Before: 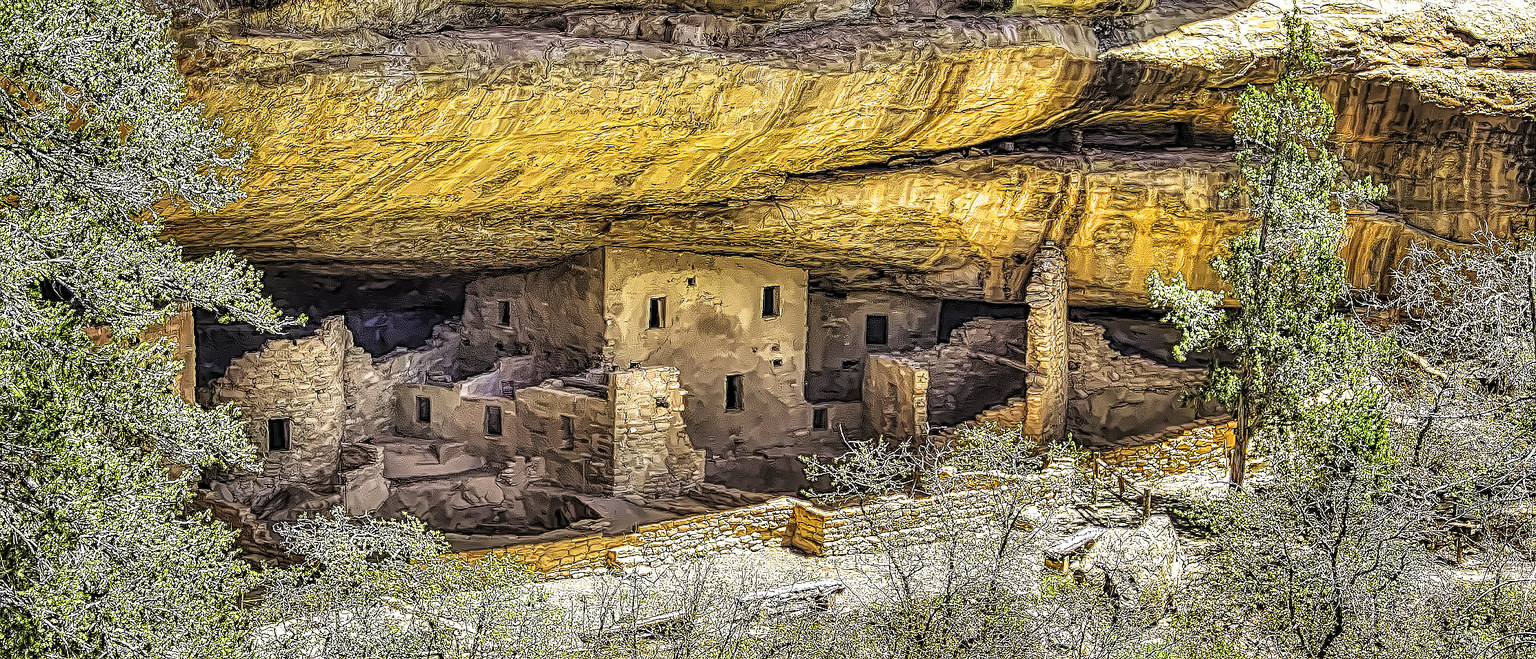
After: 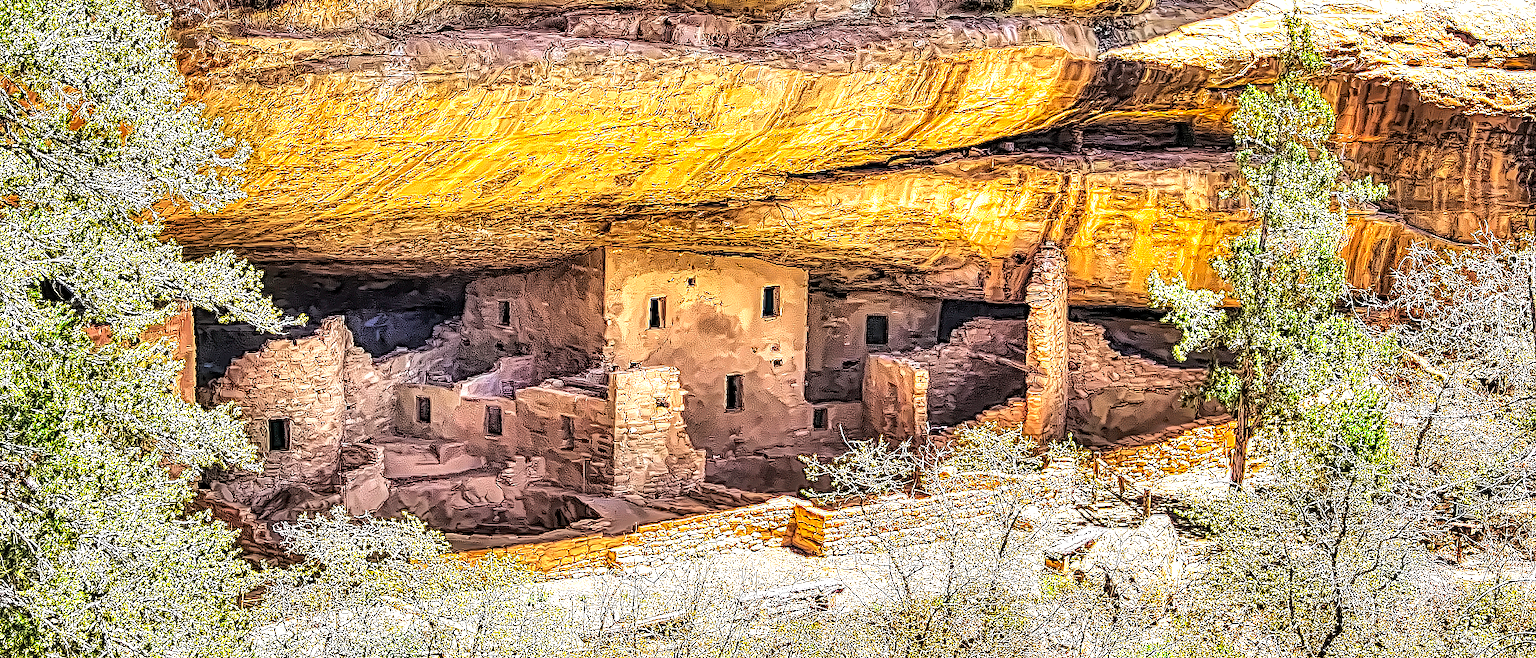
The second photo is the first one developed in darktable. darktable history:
haze removal: strength 0.29, distance 0.25, compatibility mode true, adaptive false
tone equalizer: -8 EV -0.417 EV, -7 EV -0.389 EV, -6 EV -0.333 EV, -5 EV -0.222 EV, -3 EV 0.222 EV, -2 EV 0.333 EV, -1 EV 0.389 EV, +0 EV 0.417 EV, edges refinement/feathering 500, mask exposure compensation -1.57 EV, preserve details no
